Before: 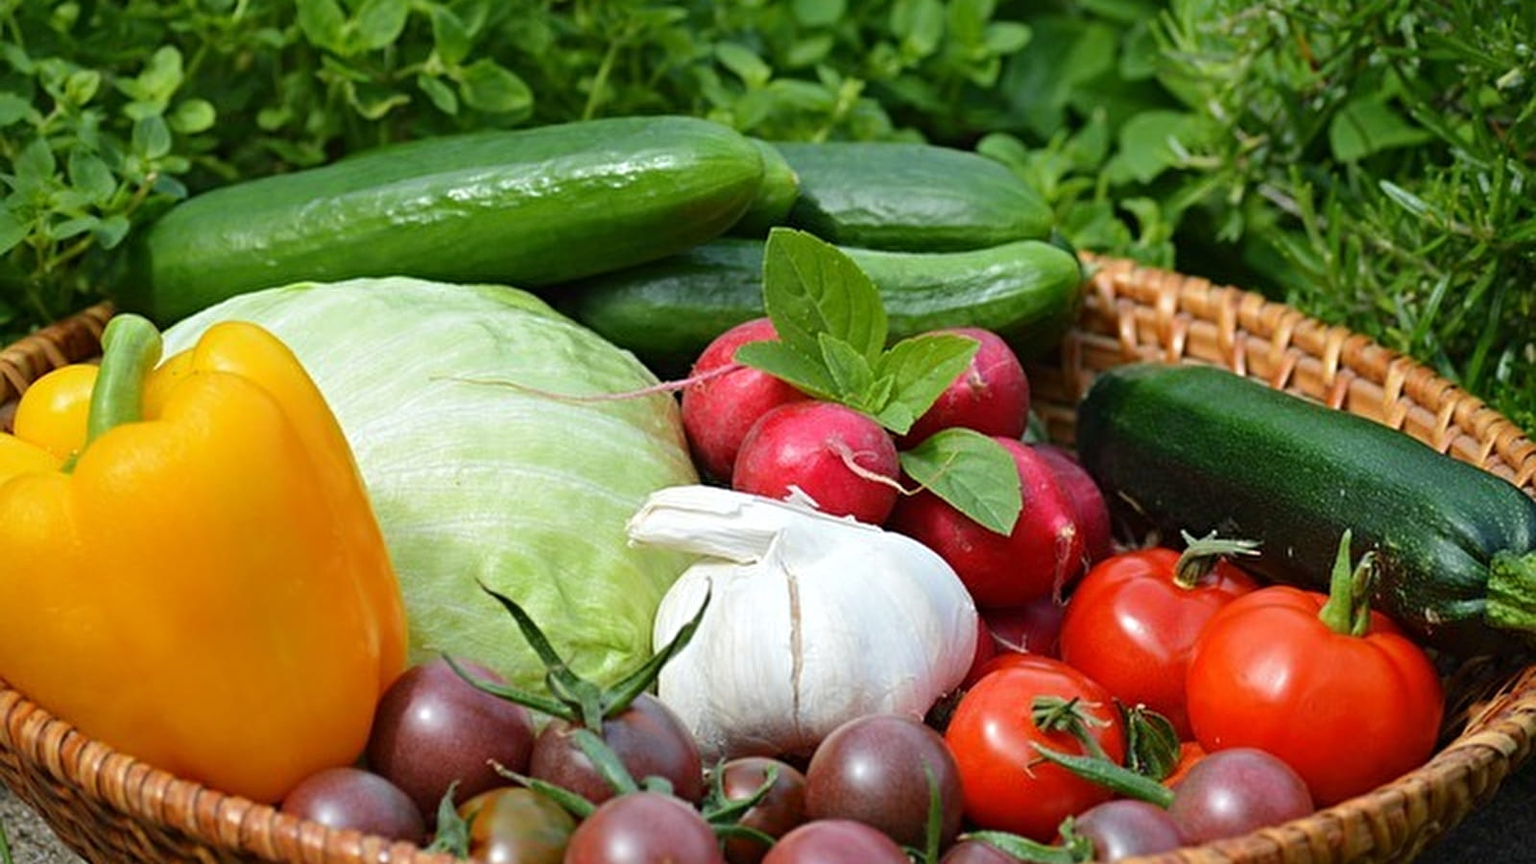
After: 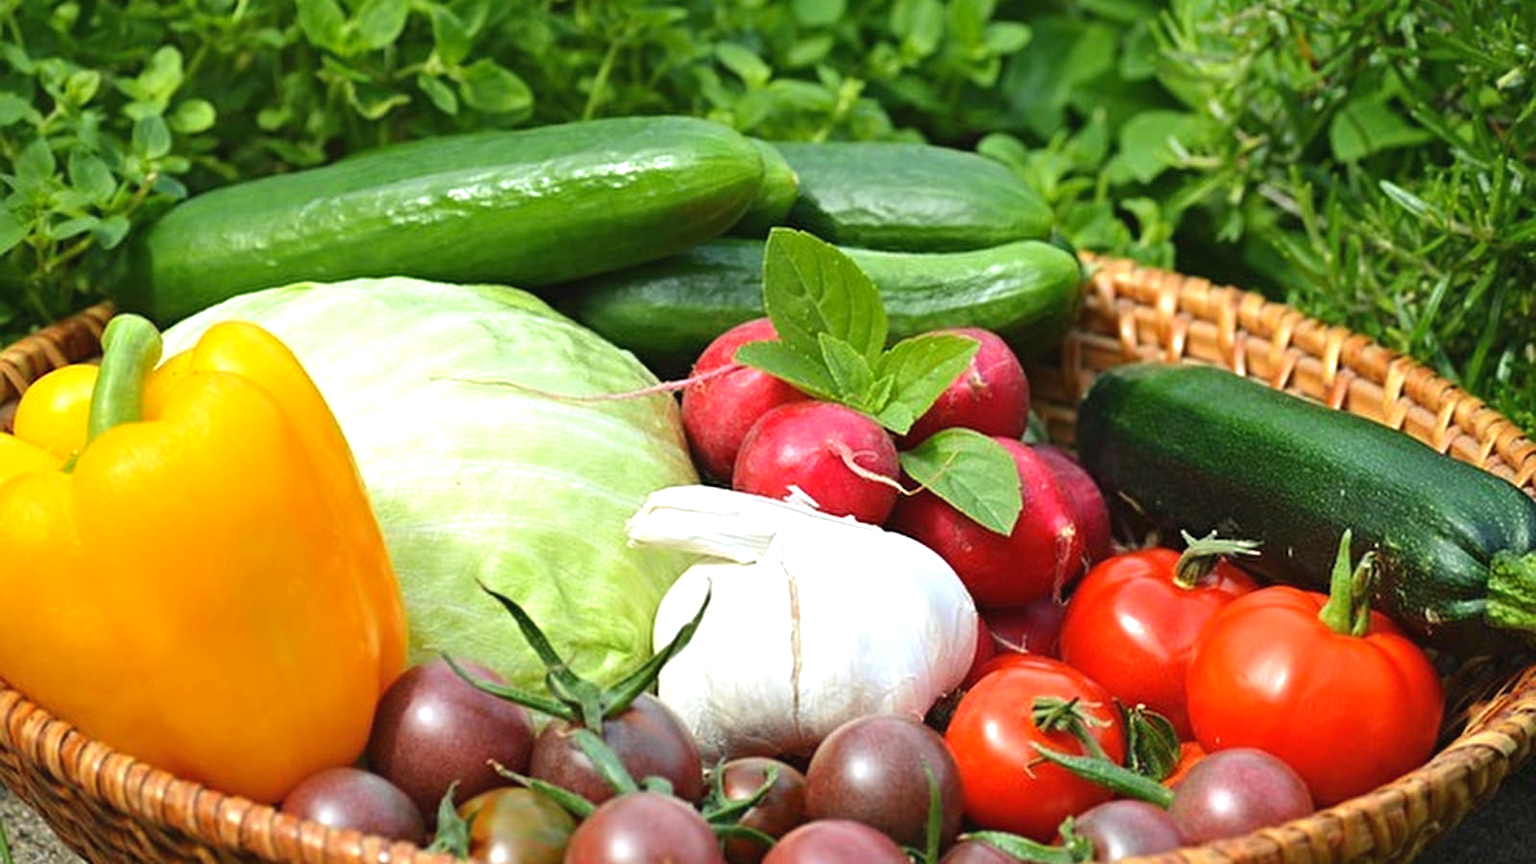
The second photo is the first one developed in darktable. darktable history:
rgb curve: curves: ch2 [(0, 0) (0.567, 0.512) (1, 1)], mode RGB, independent channels
exposure: black level correction -0.002, exposure 0.54 EV, compensate highlight preservation false
